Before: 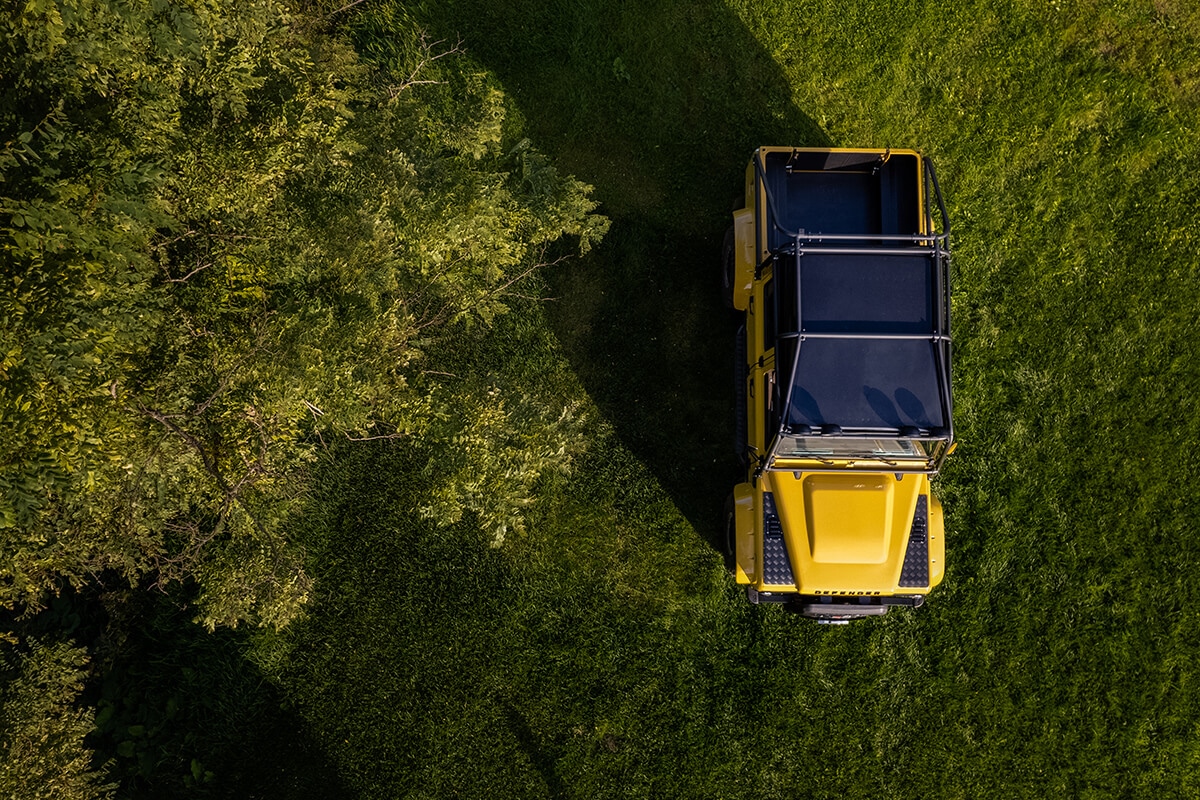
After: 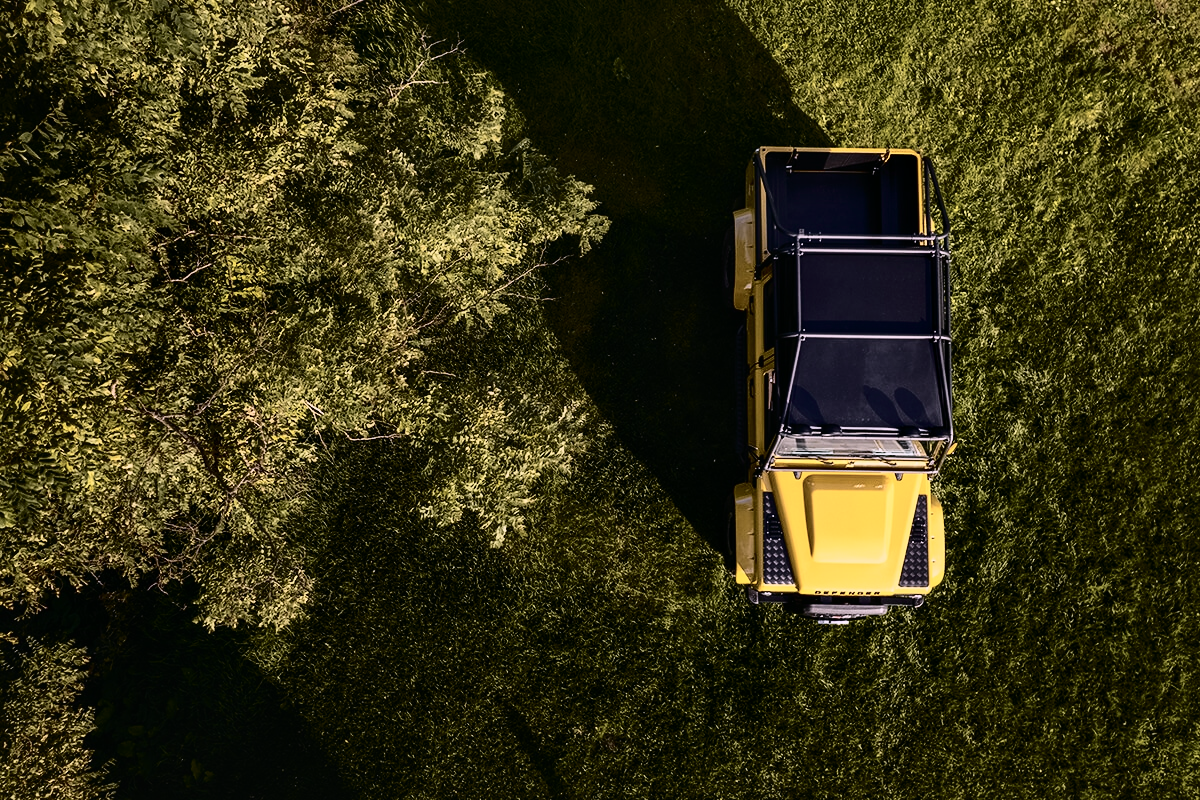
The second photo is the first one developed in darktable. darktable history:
white balance: red 1.066, blue 1.119
tone curve: curves: ch0 [(0, 0.013) (0.129, 0.1) (0.291, 0.375) (0.46, 0.576) (0.667, 0.78) (0.851, 0.903) (0.997, 0.951)]; ch1 [(0, 0) (0.353, 0.344) (0.45, 0.46) (0.498, 0.495) (0.528, 0.531) (0.563, 0.566) (0.592, 0.609) (0.657, 0.672) (1, 1)]; ch2 [(0, 0) (0.333, 0.346) (0.375, 0.375) (0.427, 0.44) (0.5, 0.501) (0.505, 0.505) (0.544, 0.573) (0.576, 0.615) (0.612, 0.644) (0.66, 0.715) (1, 1)], color space Lab, independent channels, preserve colors none
contrast brightness saturation: contrast 0.25, saturation -0.31
local contrast: mode bilateral grid, contrast 20, coarseness 50, detail 120%, midtone range 0.2
